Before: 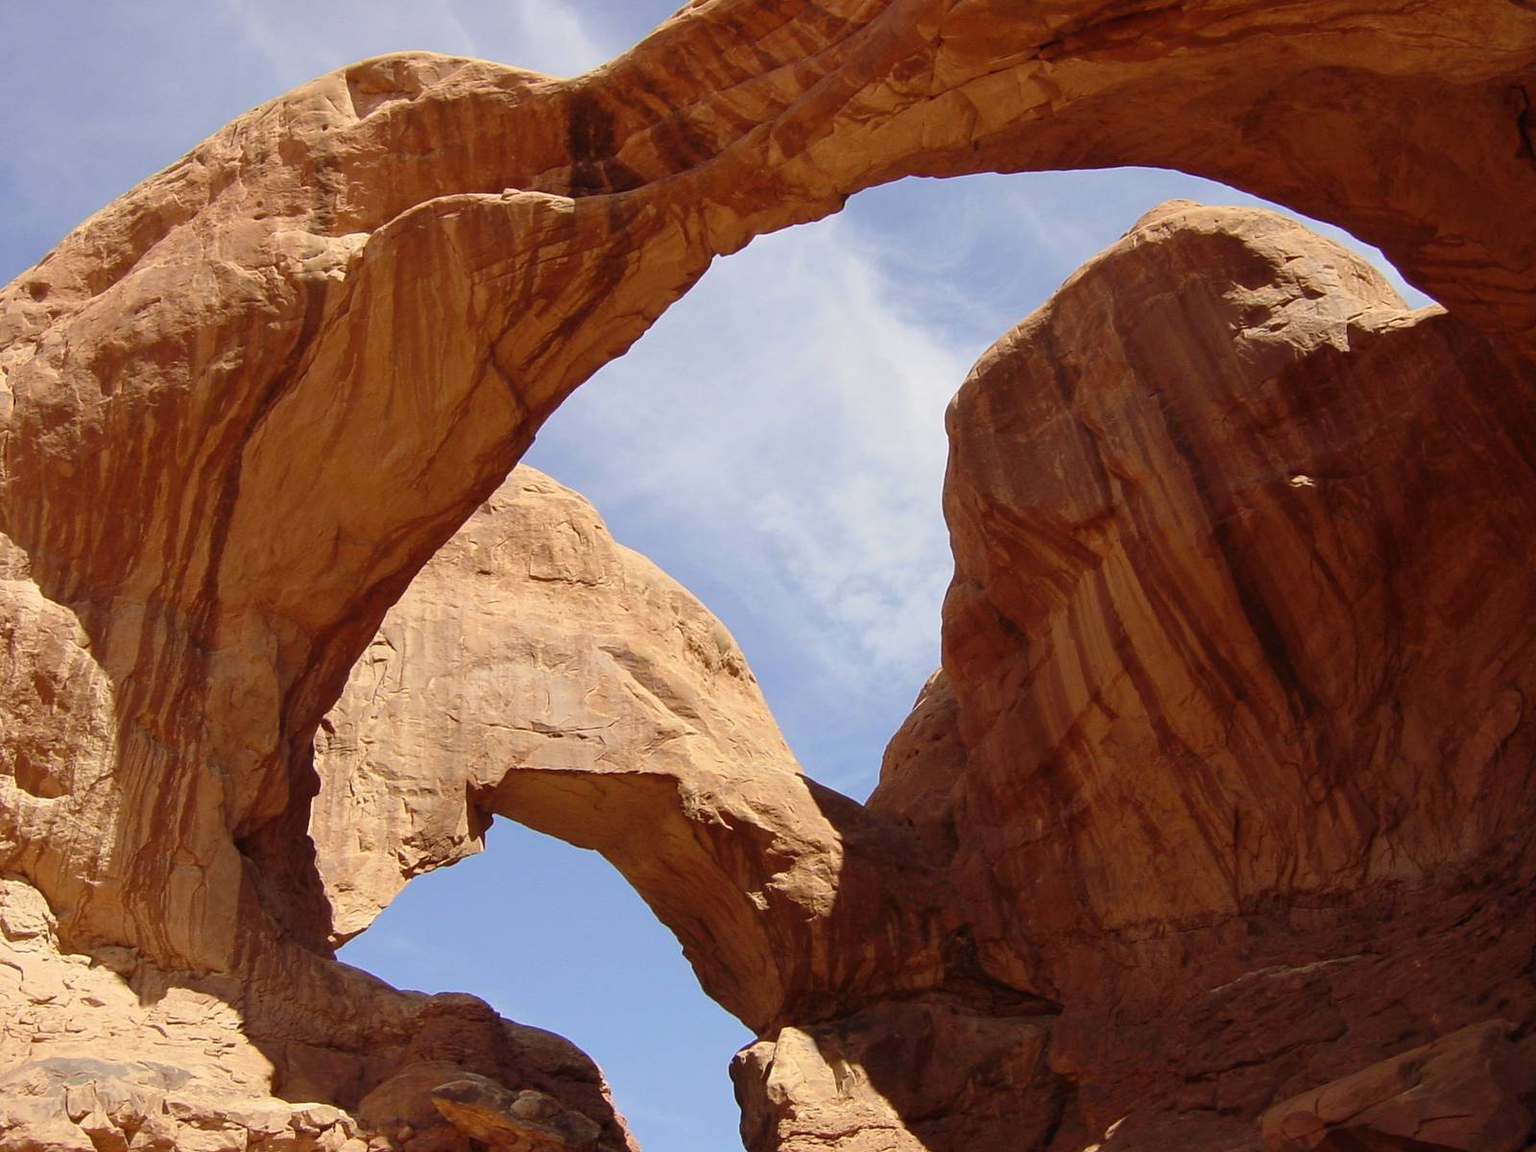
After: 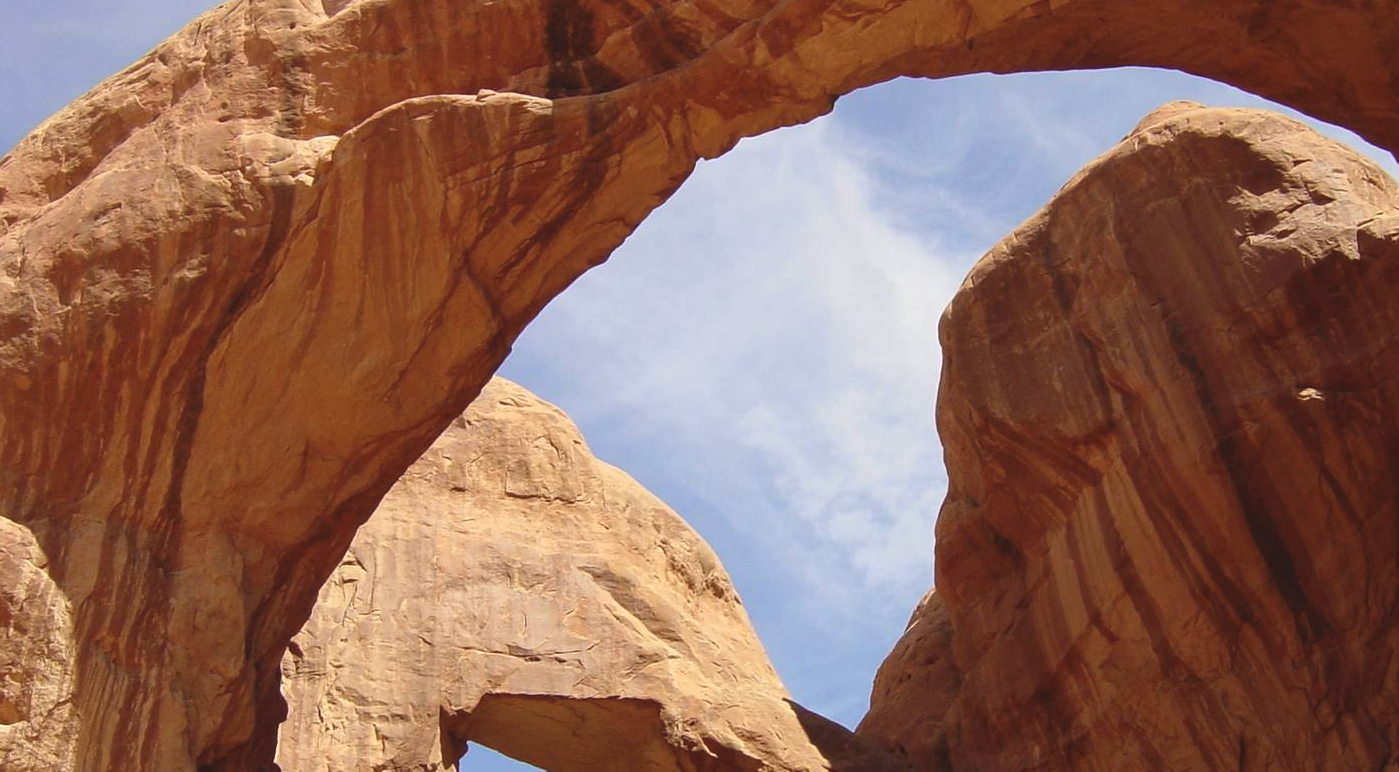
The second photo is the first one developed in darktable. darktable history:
exposure: black level correction -0.006, exposure 0.07 EV, compensate exposure bias true, compensate highlight preservation false
crop: left 2.896%, top 8.919%, right 9.655%, bottom 26.701%
